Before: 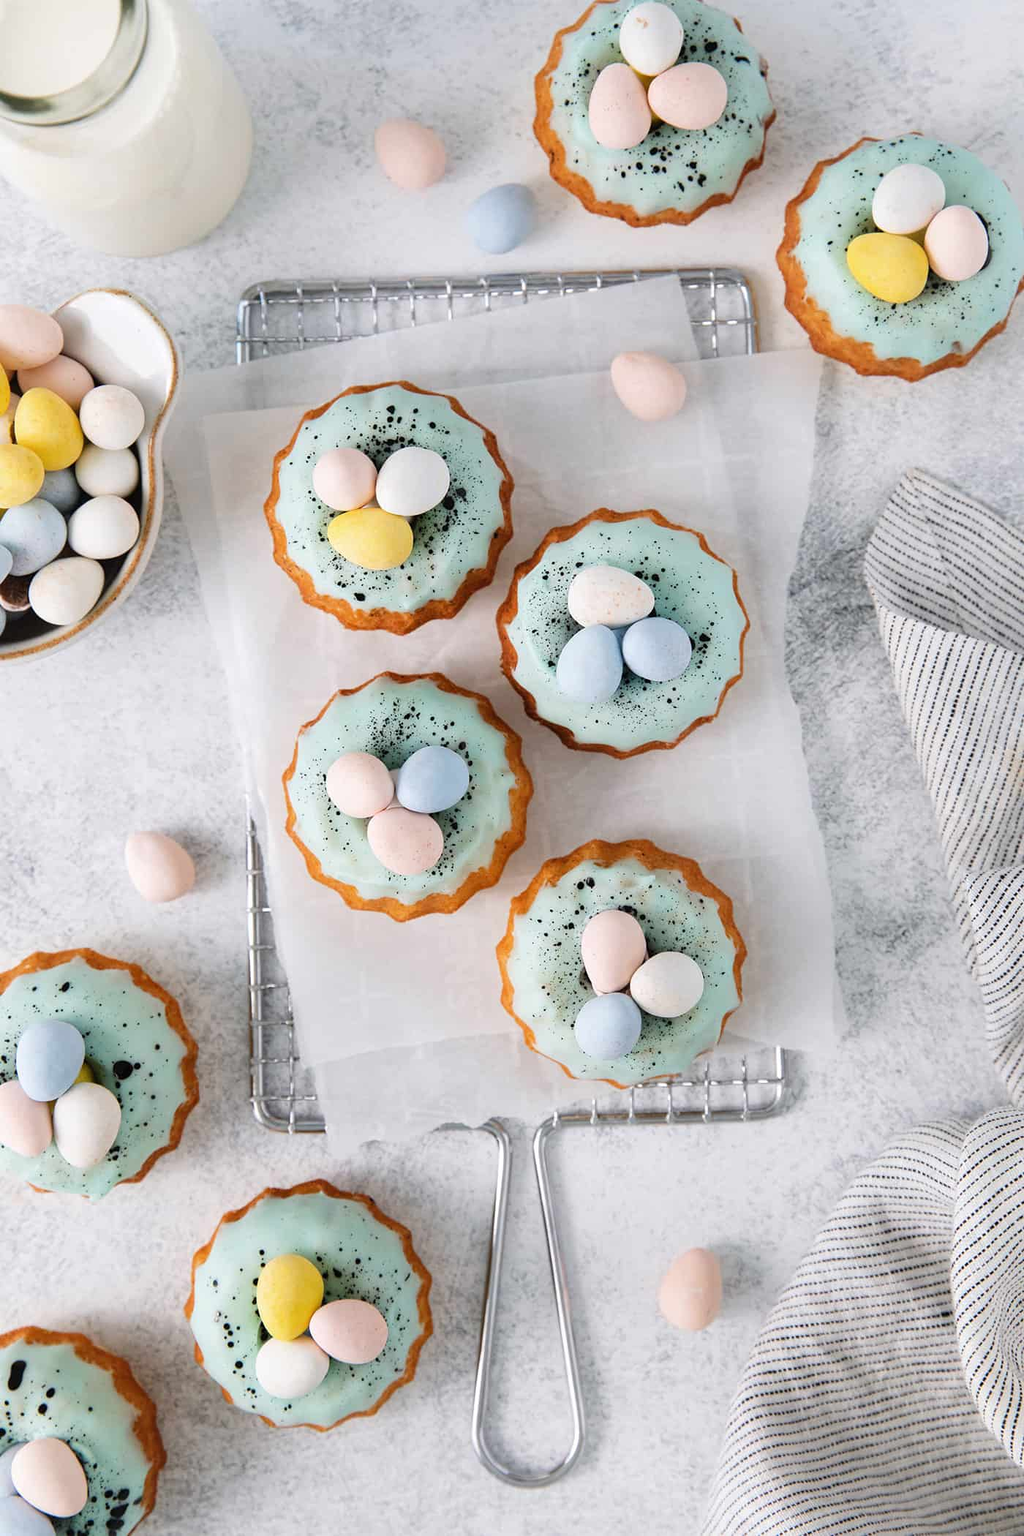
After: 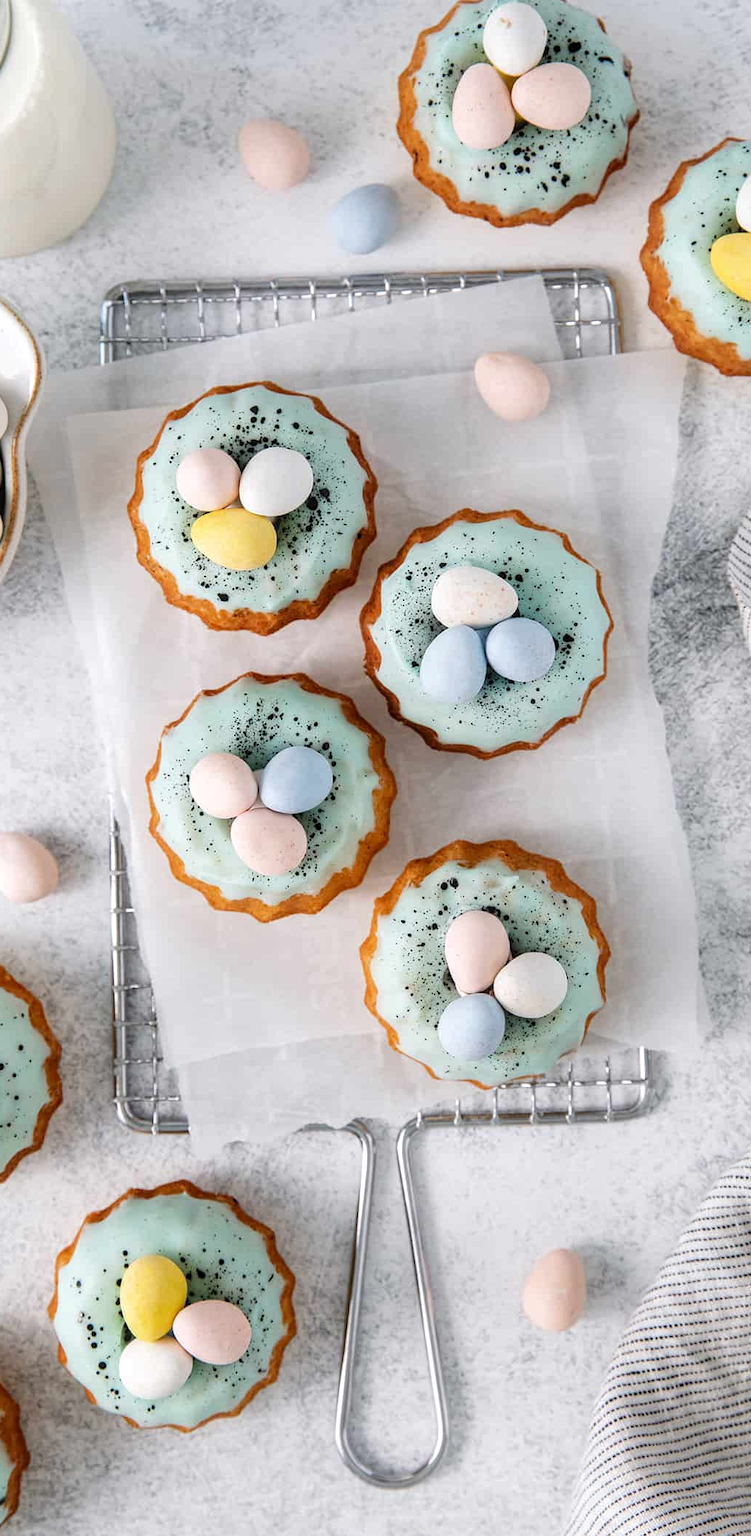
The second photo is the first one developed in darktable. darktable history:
crop: left 13.381%, right 13.252%
local contrast: on, module defaults
